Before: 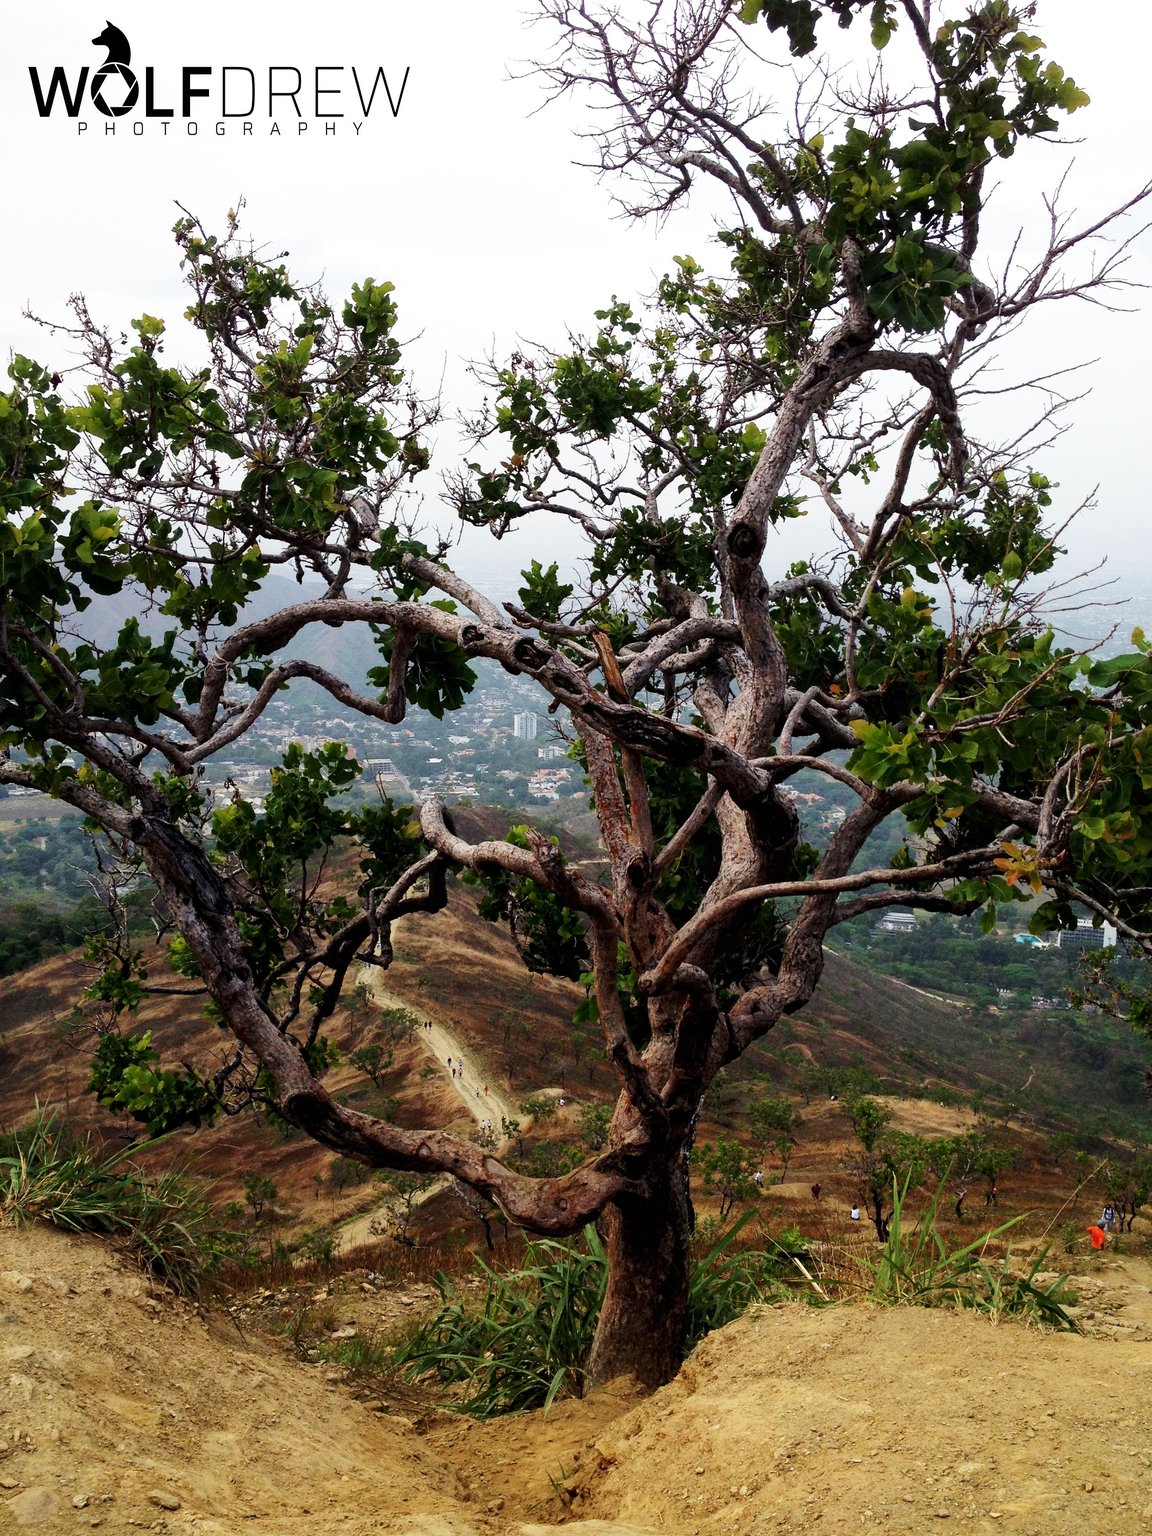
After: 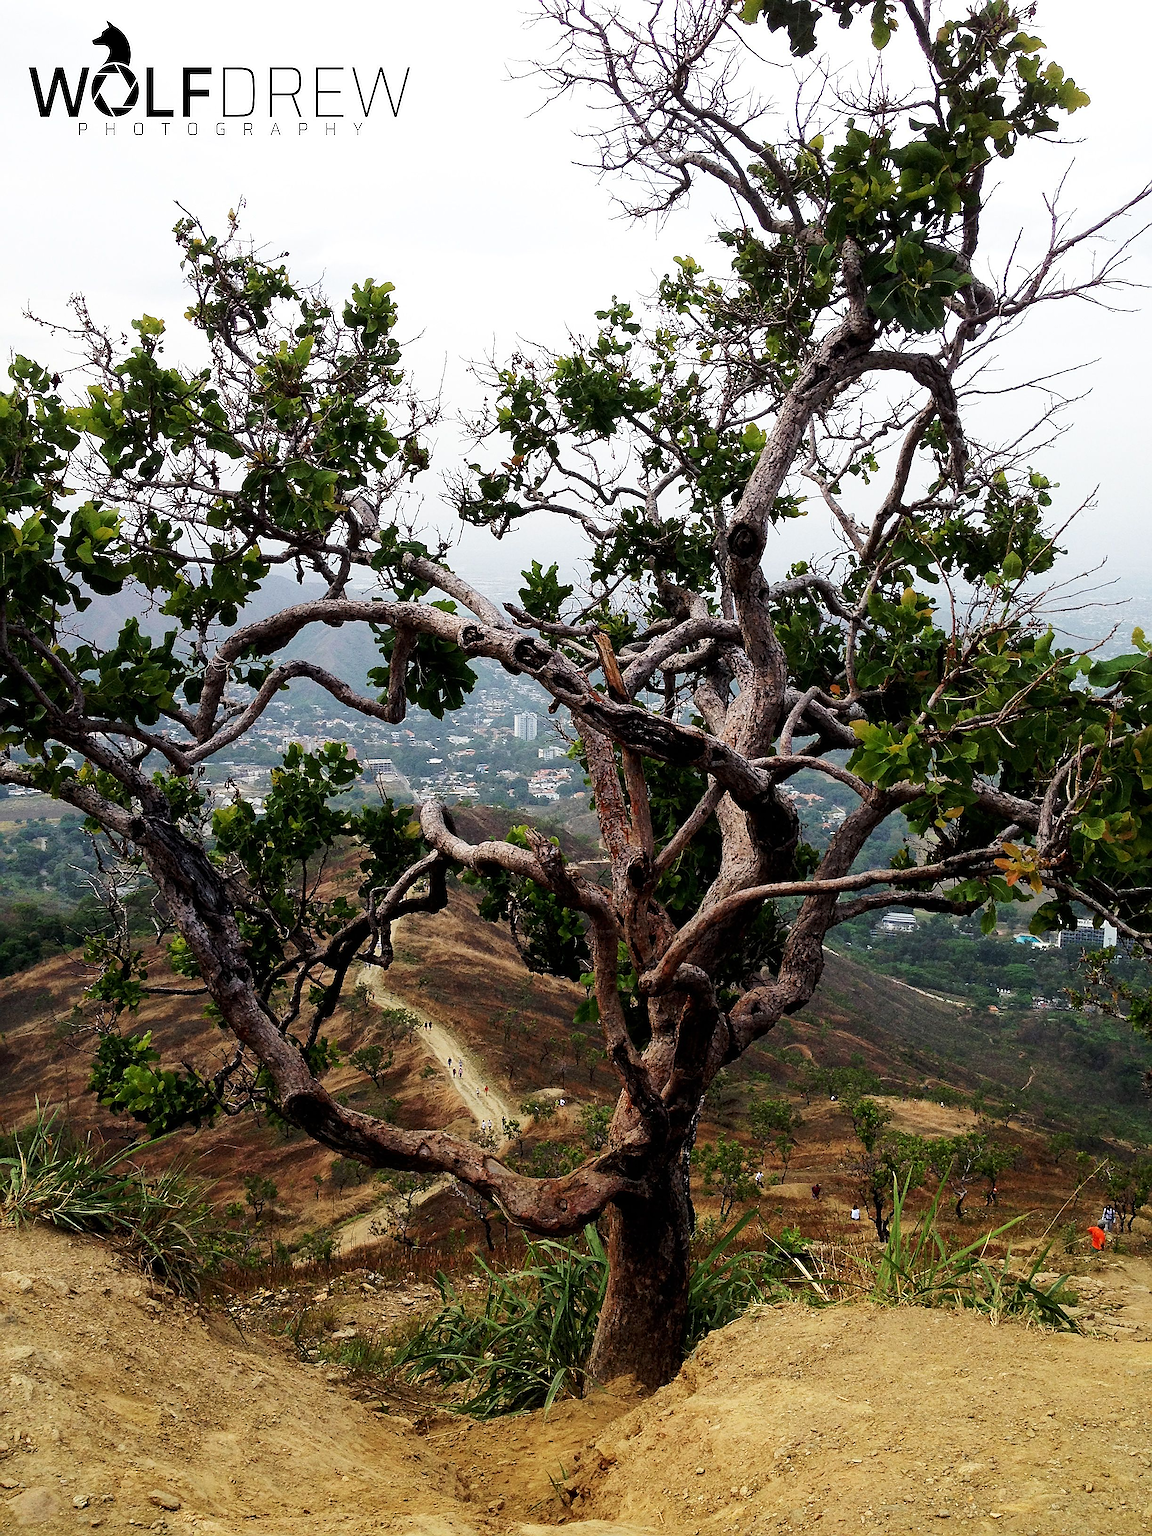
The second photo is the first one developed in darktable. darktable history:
sharpen: radius 1.374, amount 1.258, threshold 0.709
